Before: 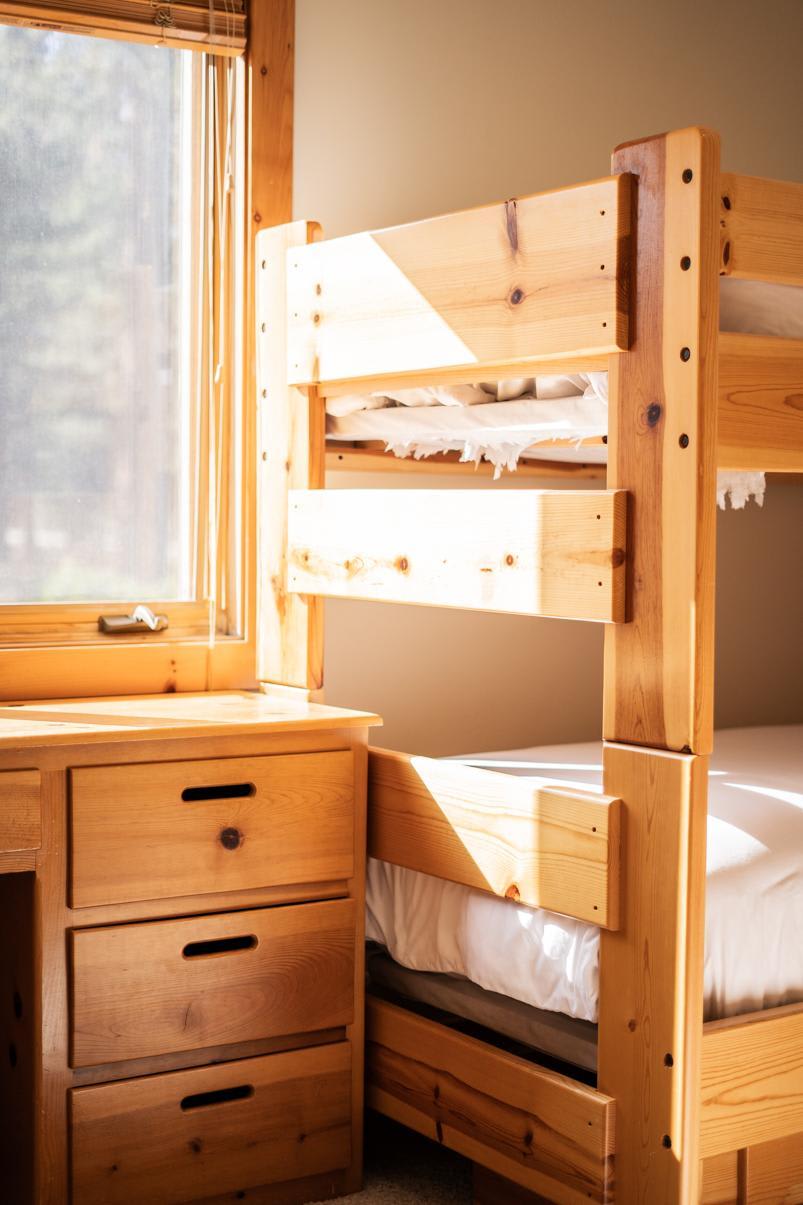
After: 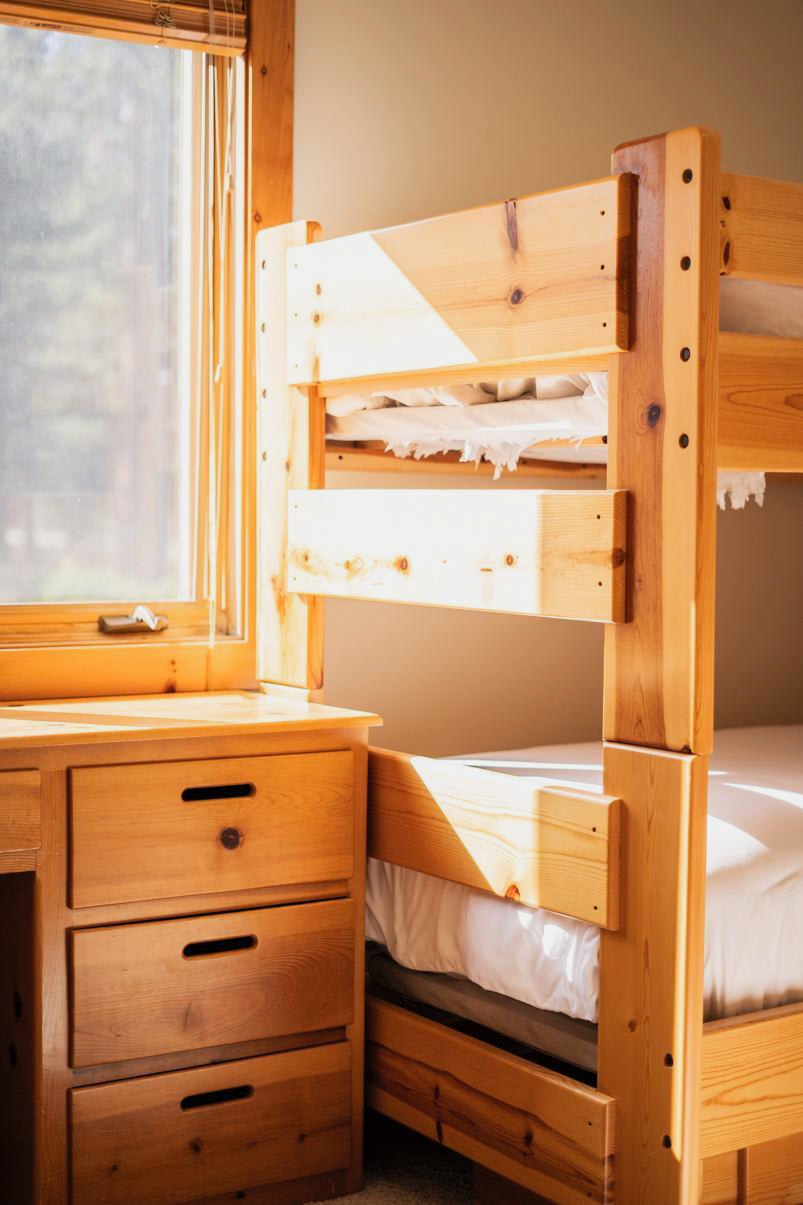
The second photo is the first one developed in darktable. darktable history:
contrast brightness saturation: contrast 0.03, brightness 0.06, saturation 0.13
exposure: exposure -0.21 EV, compensate highlight preservation false
